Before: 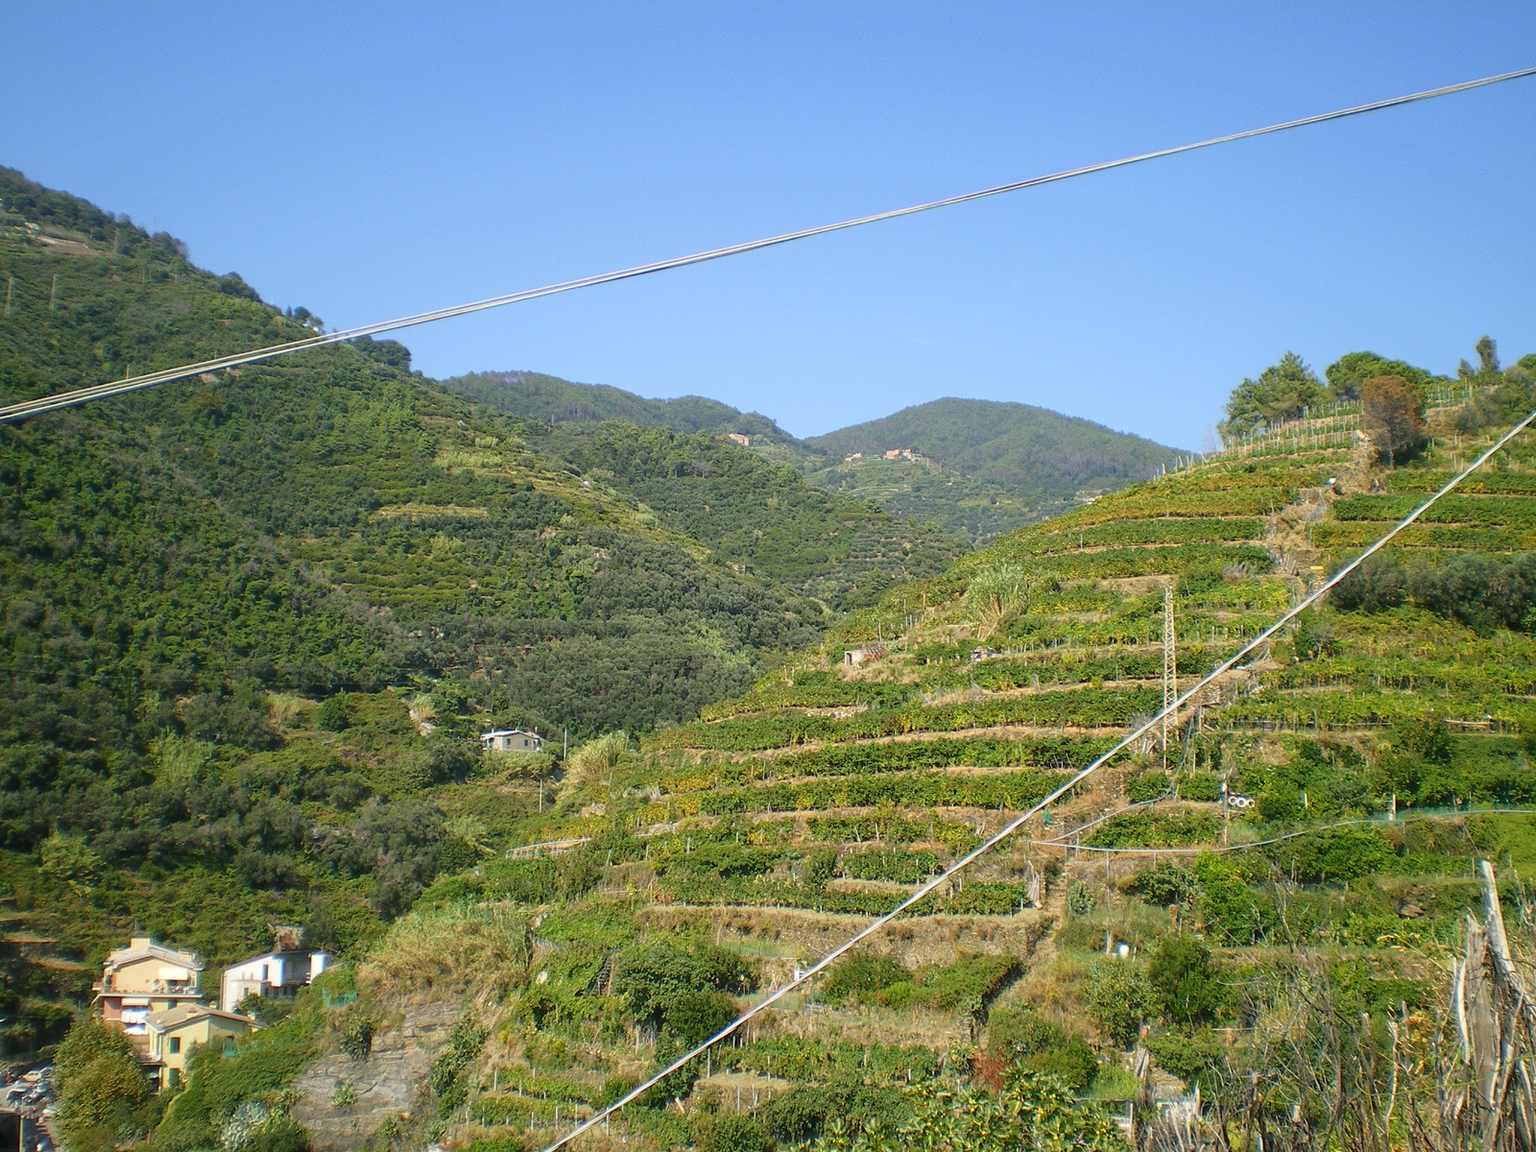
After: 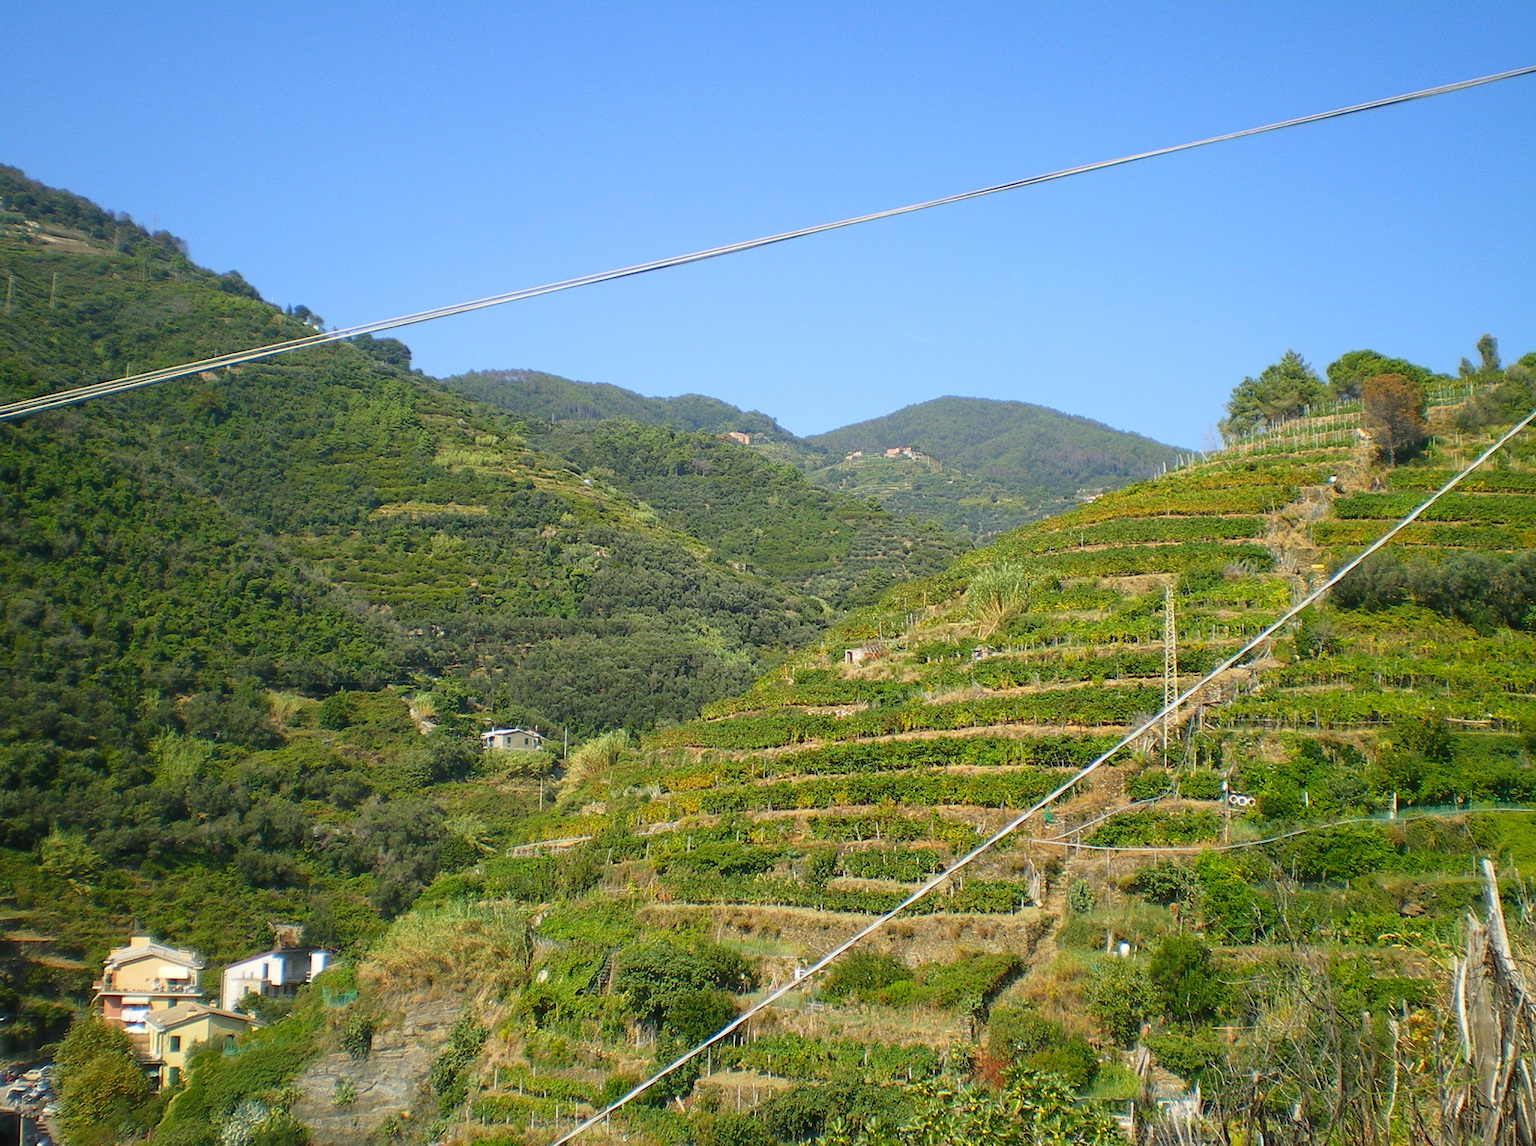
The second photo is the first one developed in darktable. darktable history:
crop: top 0.233%, bottom 0.2%
contrast brightness saturation: contrast 0.038, saturation 0.164
